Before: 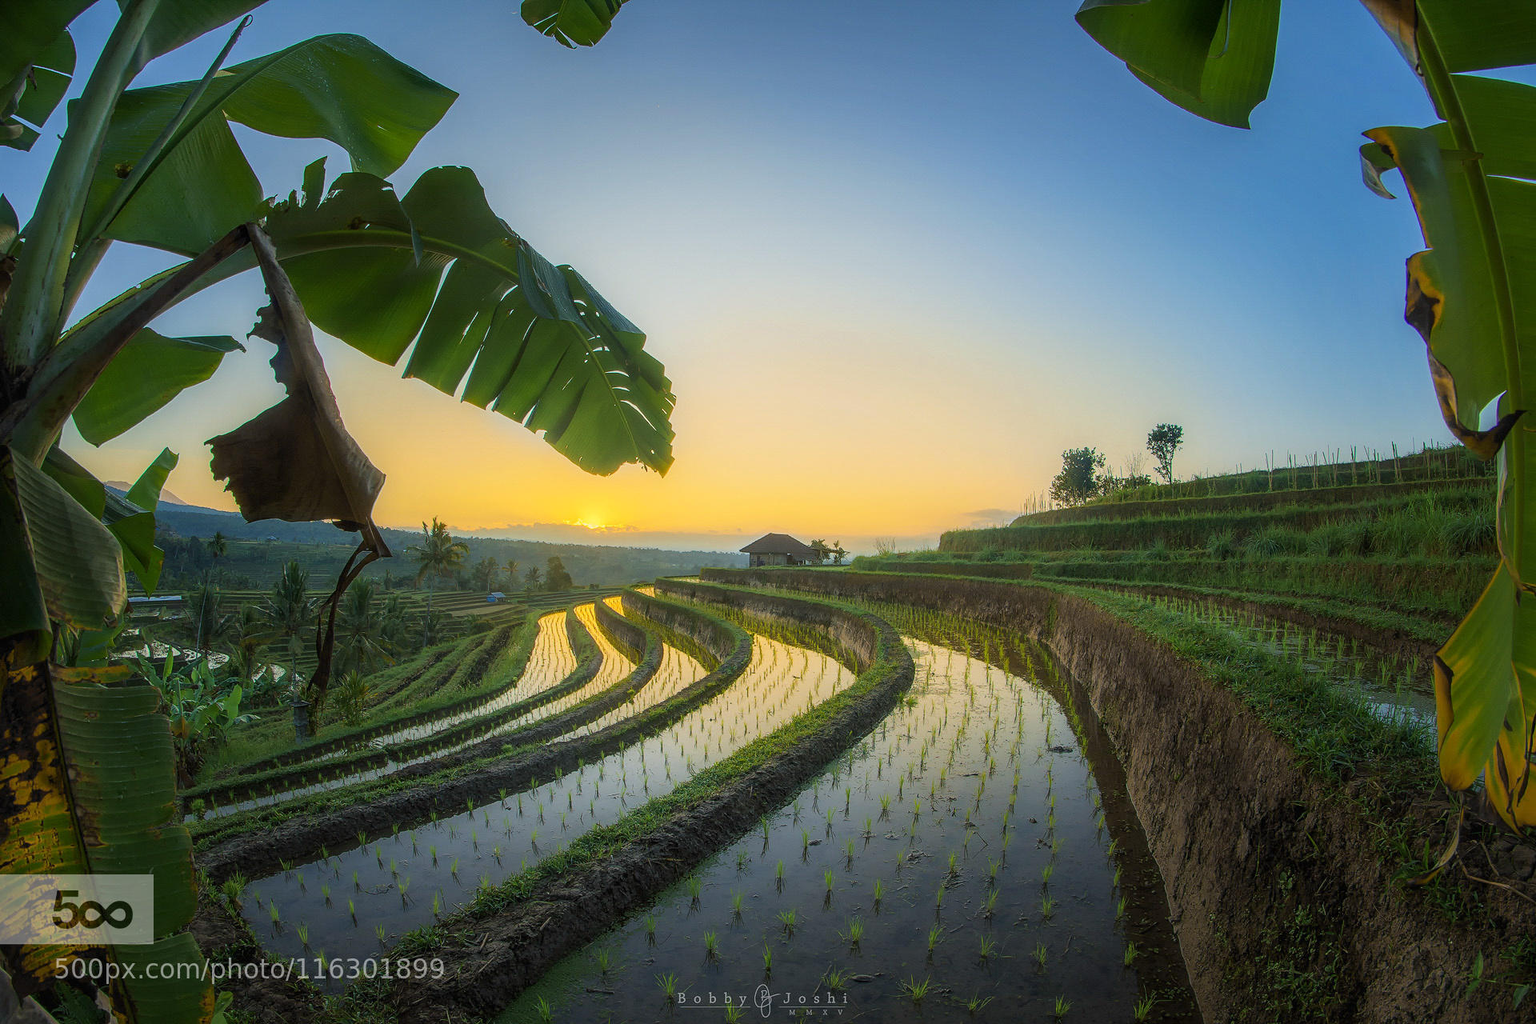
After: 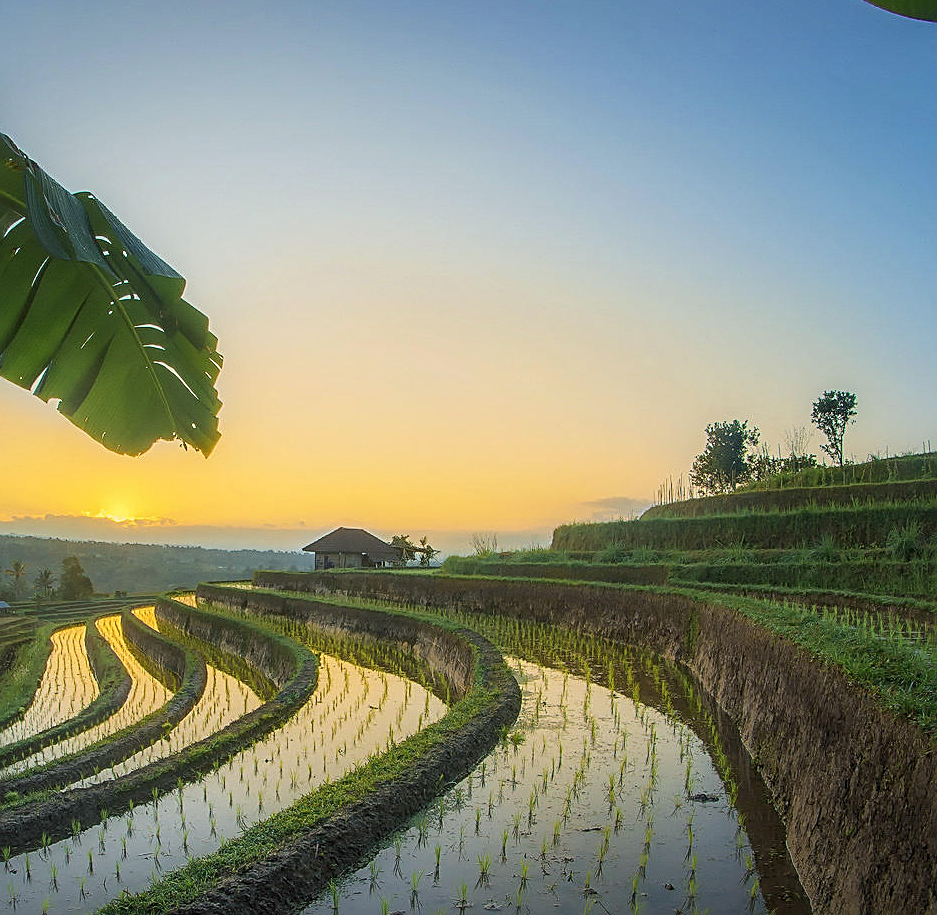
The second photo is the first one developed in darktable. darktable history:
crop: left 32.425%, top 10.929%, right 18.758%, bottom 17.532%
sharpen: on, module defaults
contrast brightness saturation: contrast 0.005, saturation -0.058
